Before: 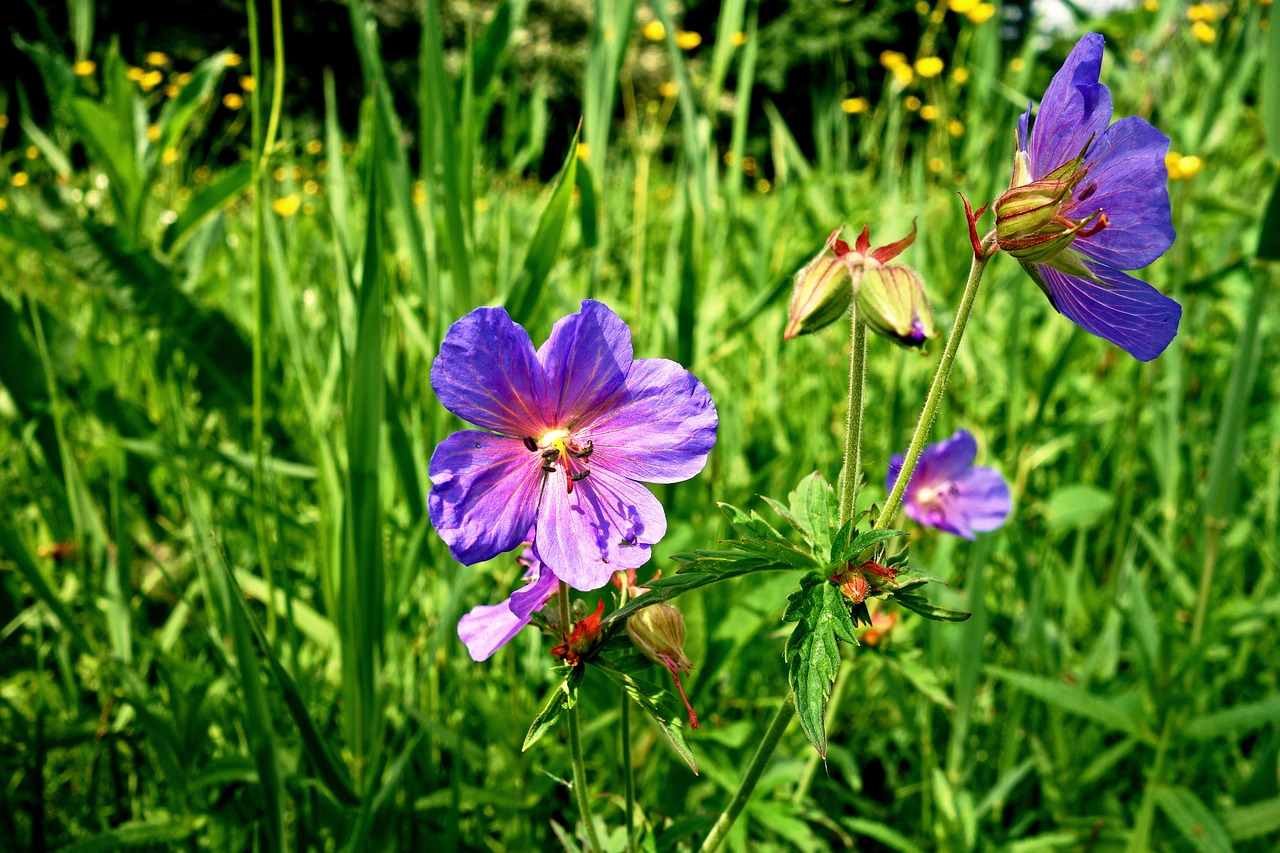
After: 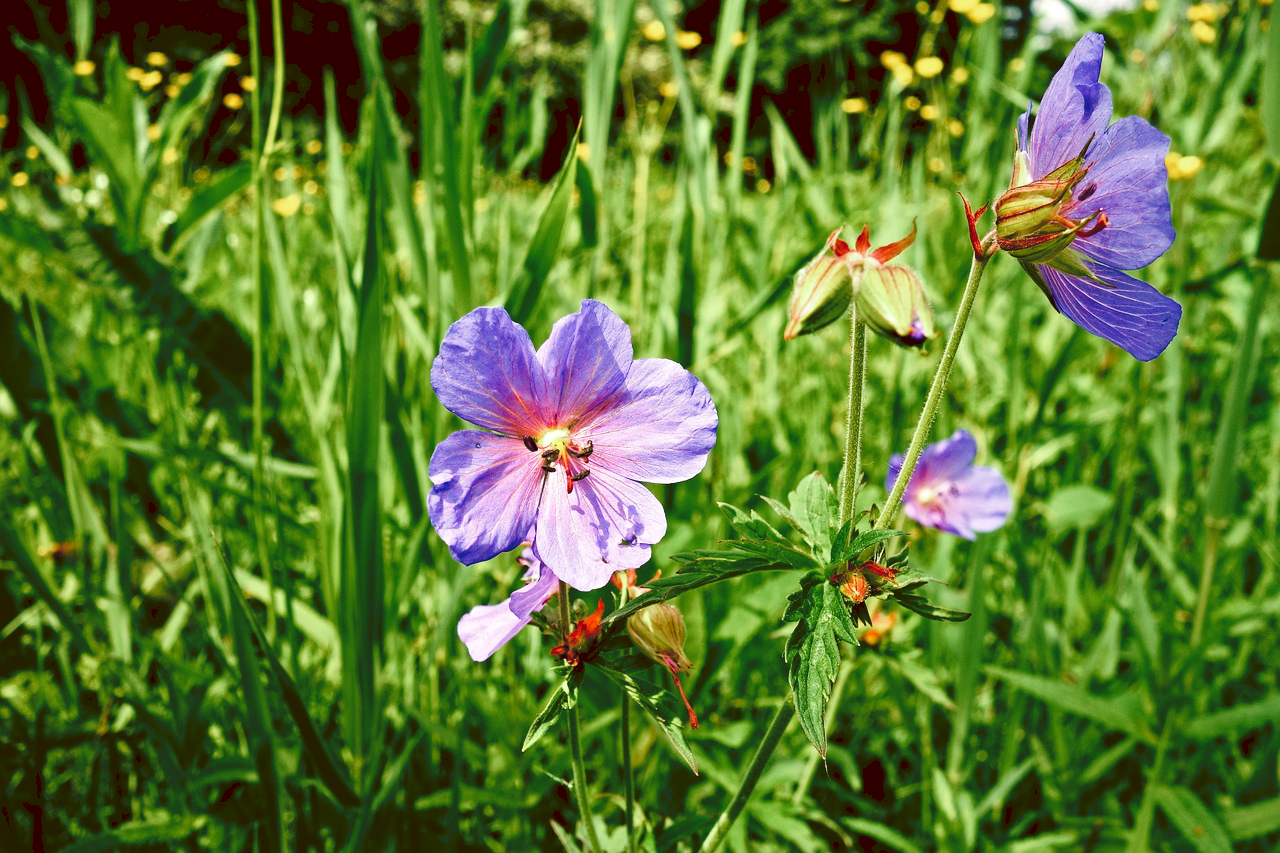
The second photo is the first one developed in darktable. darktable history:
tone curve: curves: ch0 [(0, 0) (0.003, 0.112) (0.011, 0.115) (0.025, 0.111) (0.044, 0.114) (0.069, 0.126) (0.1, 0.144) (0.136, 0.164) (0.177, 0.196) (0.224, 0.249) (0.277, 0.316) (0.335, 0.401) (0.399, 0.487) (0.468, 0.571) (0.543, 0.647) (0.623, 0.728) (0.709, 0.795) (0.801, 0.866) (0.898, 0.933) (1, 1)], preserve colors none
color look up table: target L [98.13, 91.35, 84.81, 74, 74.19, 78.51, 61.7, 56.83, 45.54, 52.75, 32.42, 16.88, 200.74, 102.65, 86.83, 73.1, 63.15, 60.44, 56.09, 56.05, 51.85, 47.94, 45.02, 39.12, 29.56, 28.73, 21.31, 2.647, 80.98, 84.94, 73.9, 62.7, 61.37, 61.85, 61.16, 68.45, 62.68, 37.96, 37.43, 39.03, 26, 30.87, 24.81, 2.292, 89.22, 71.1, 51.79, 48.82, 28.05], target a [-22.16, -21.8, -42.84, -32.13, -50.79, -19.83, -52.21, -8.423, -32.56, -8.513, -21.28, -15.99, 0, 0, 5.188, 18.98, 40.13, 24.62, 50.48, 25.35, 52.96, 25.49, 68.78, 57.57, 5.428, 0.707, 33.44, 18.42, 9.568, 19.81, 40.97, 41.31, 8.142, 57.38, 60.48, 14.92, 27.49, 52.67, 14.48, 40.56, 30.01, 22.92, 27.77, 16.37, -28.26, -6.48, -32.29, -7.22, -7.984], target b [35.09, 62.04, 13.23, 31.86, 31.23, 2.811, 52.27, 31.18, 41.8, 6.503, 36.53, 13.38, 0, -0.002, 11.52, 76.38, 54.23, 33.22, 60.07, 15.25, 32, 49.59, 31.48, 57.81, 15.02, 41.78, 36.22, 3.954, -0.615, -18.27, -33.98, 0.35, -12.65, -2.752, -23.53, -42.15, -52.33, -7.62, -30.67, -49.53, -2.602, -61.85, -38.64, -9.201, -19.53, -35.61, 3.942, -29.66, -9.854], num patches 49
